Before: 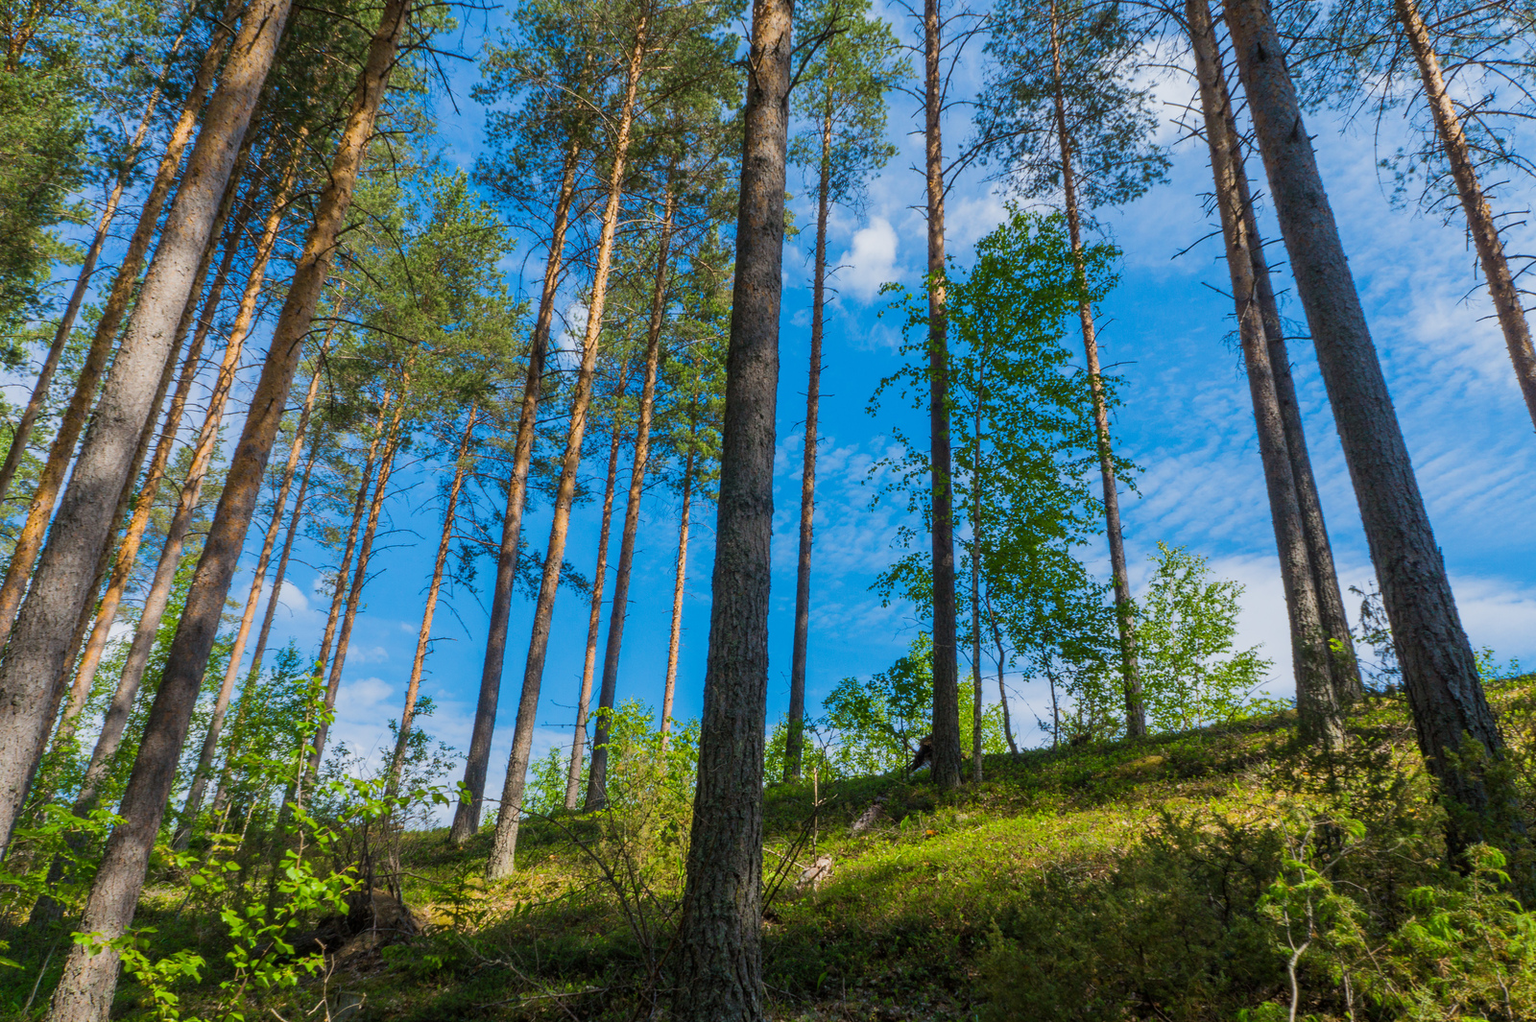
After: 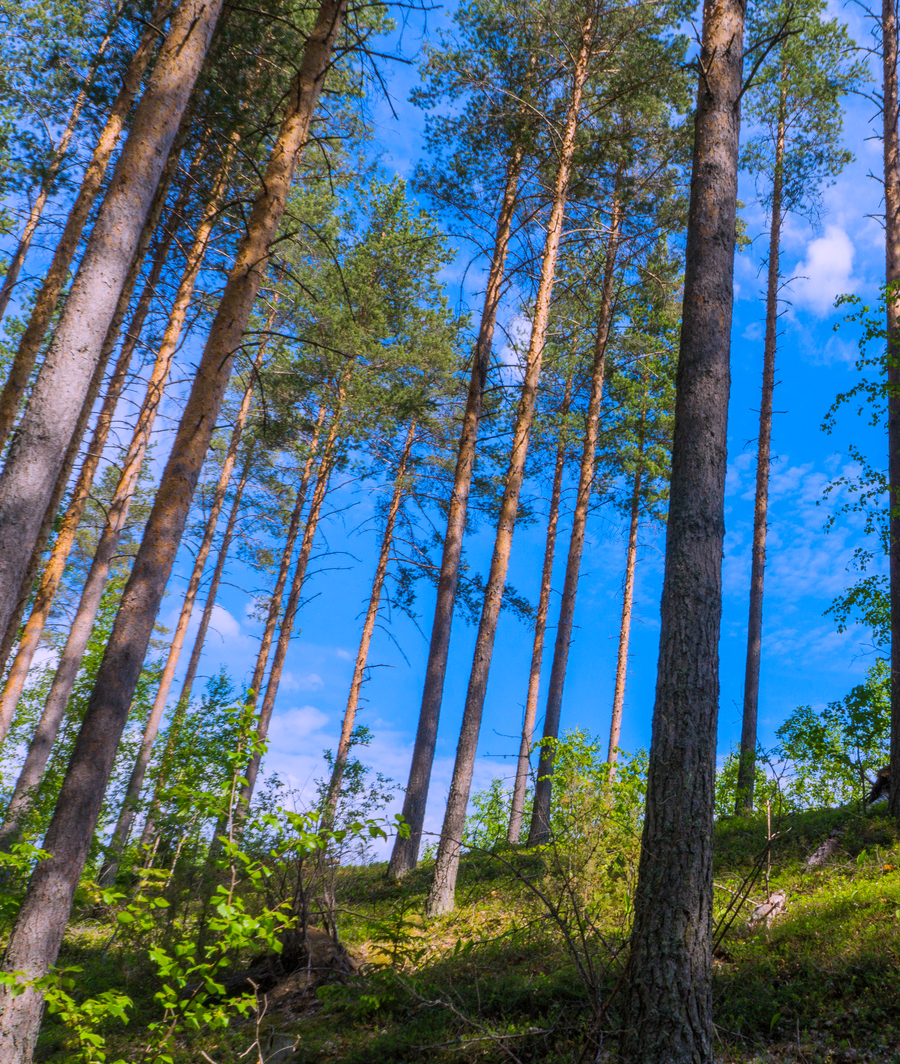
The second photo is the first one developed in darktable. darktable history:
crop: left 5.114%, right 38.589%
white balance: red 1.042, blue 1.17
